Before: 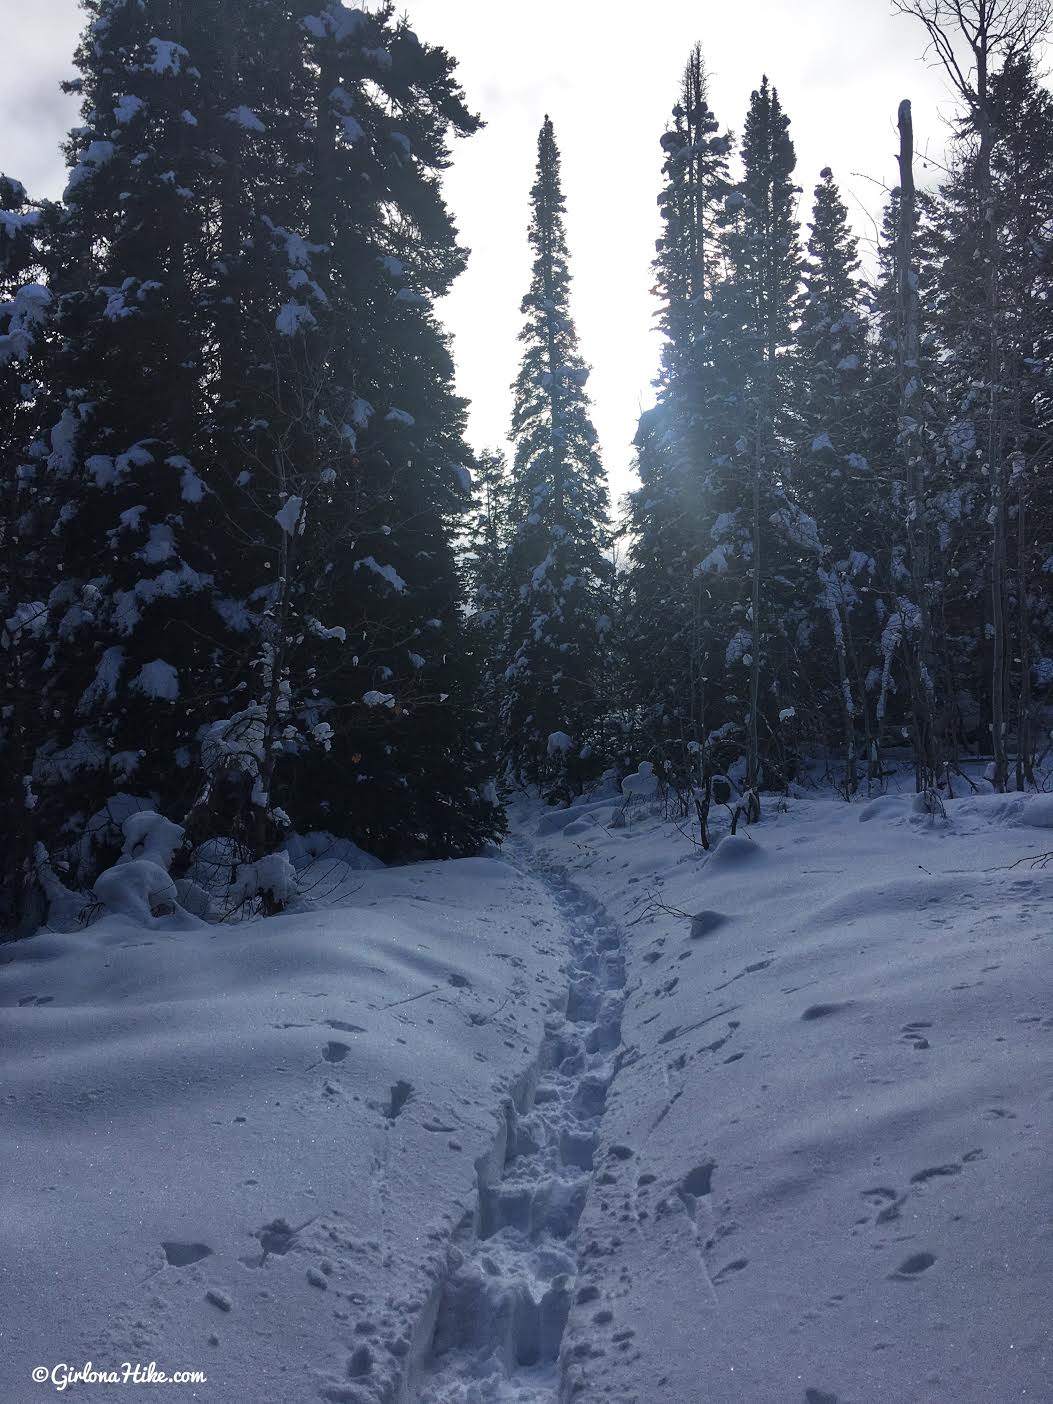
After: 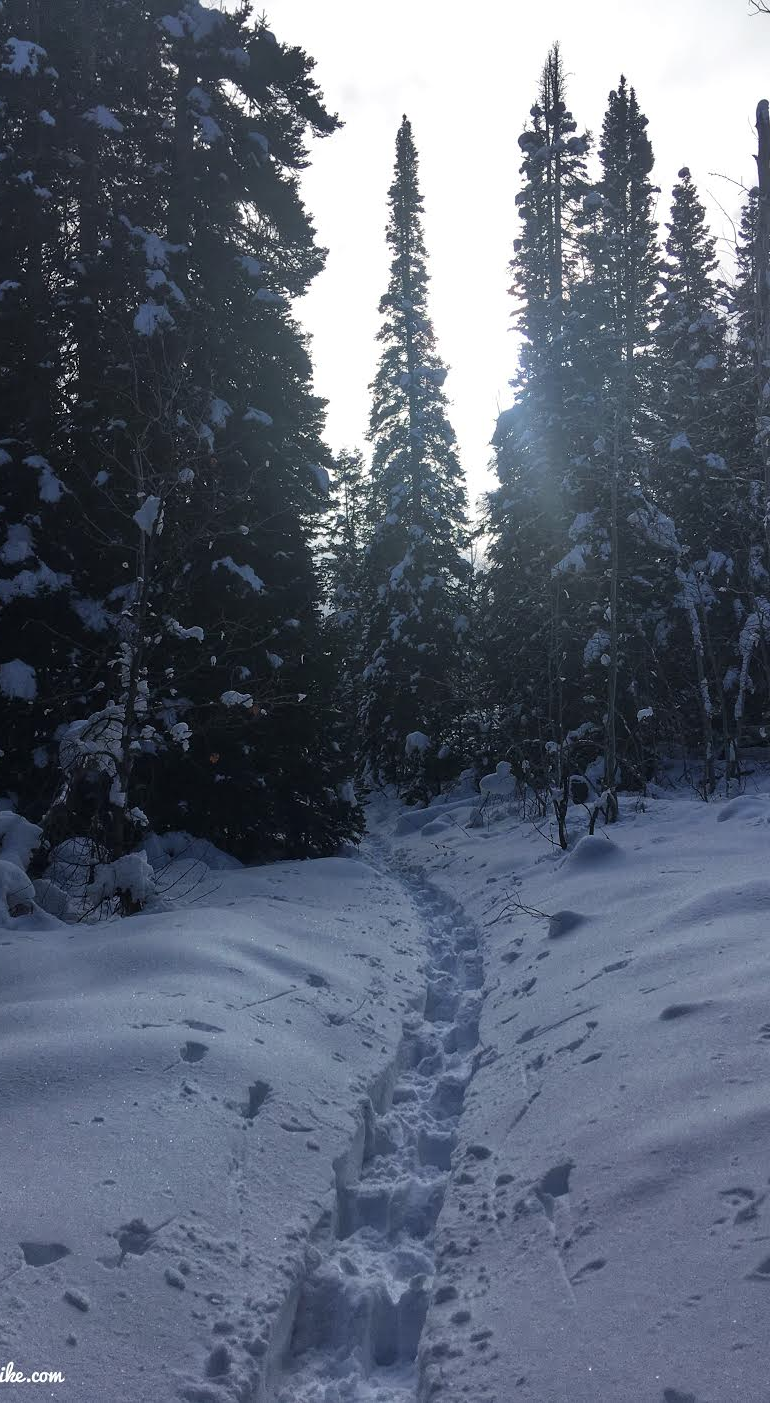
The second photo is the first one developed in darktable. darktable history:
crop: left 13.515%, top 0%, right 13.324%
contrast brightness saturation: saturation -0.063
